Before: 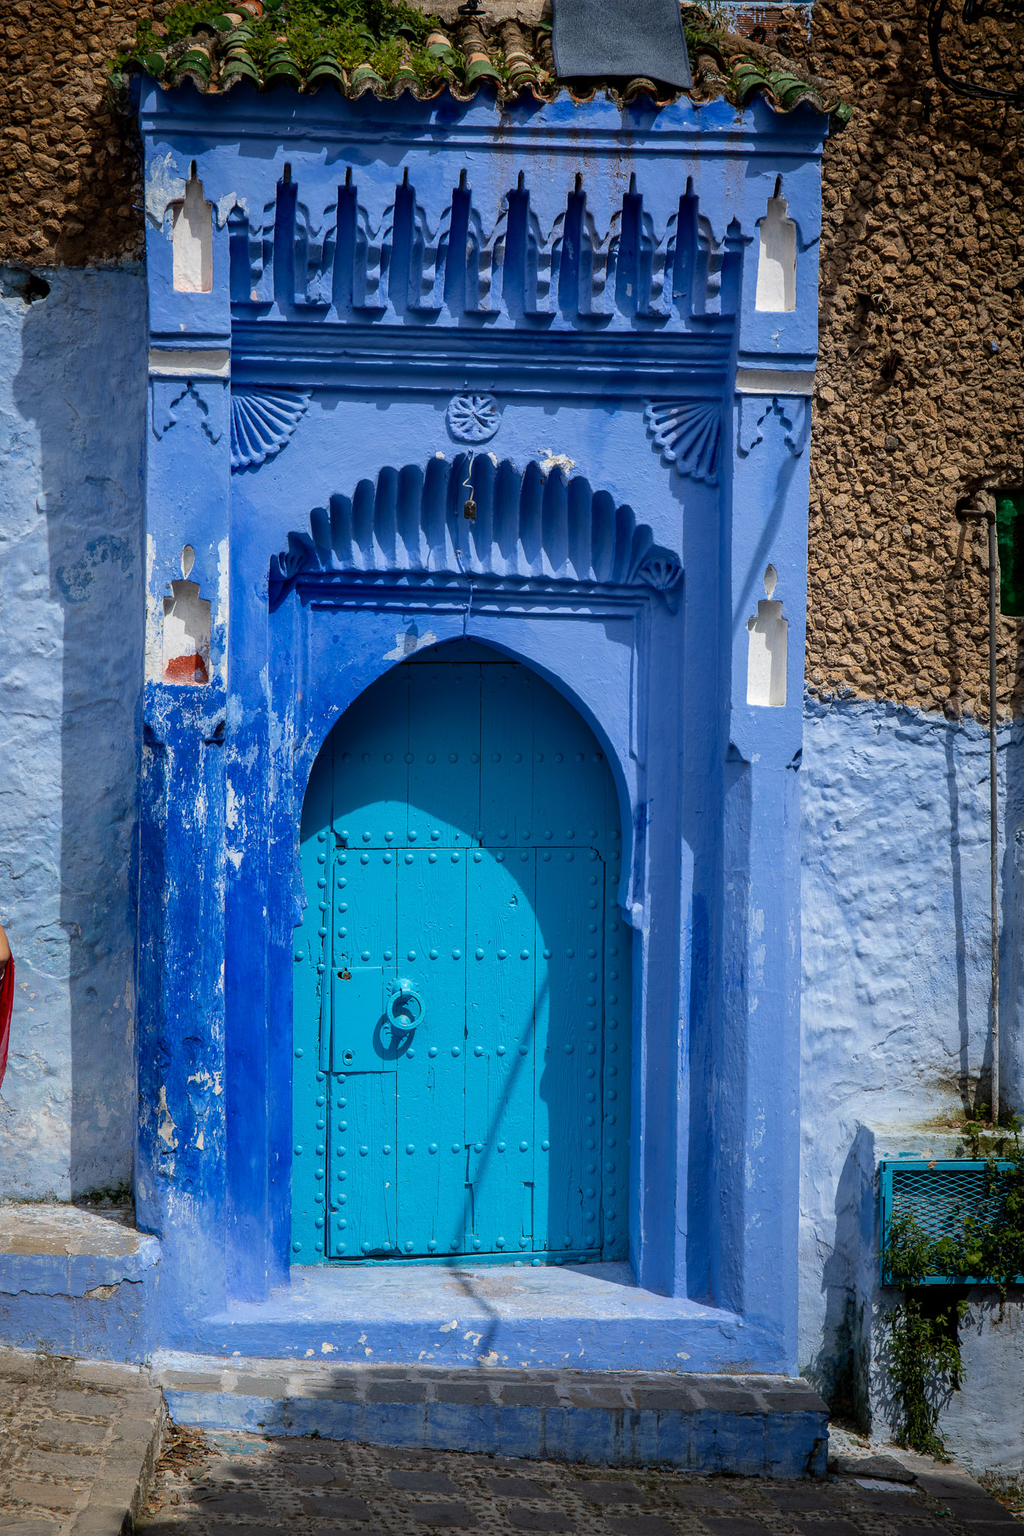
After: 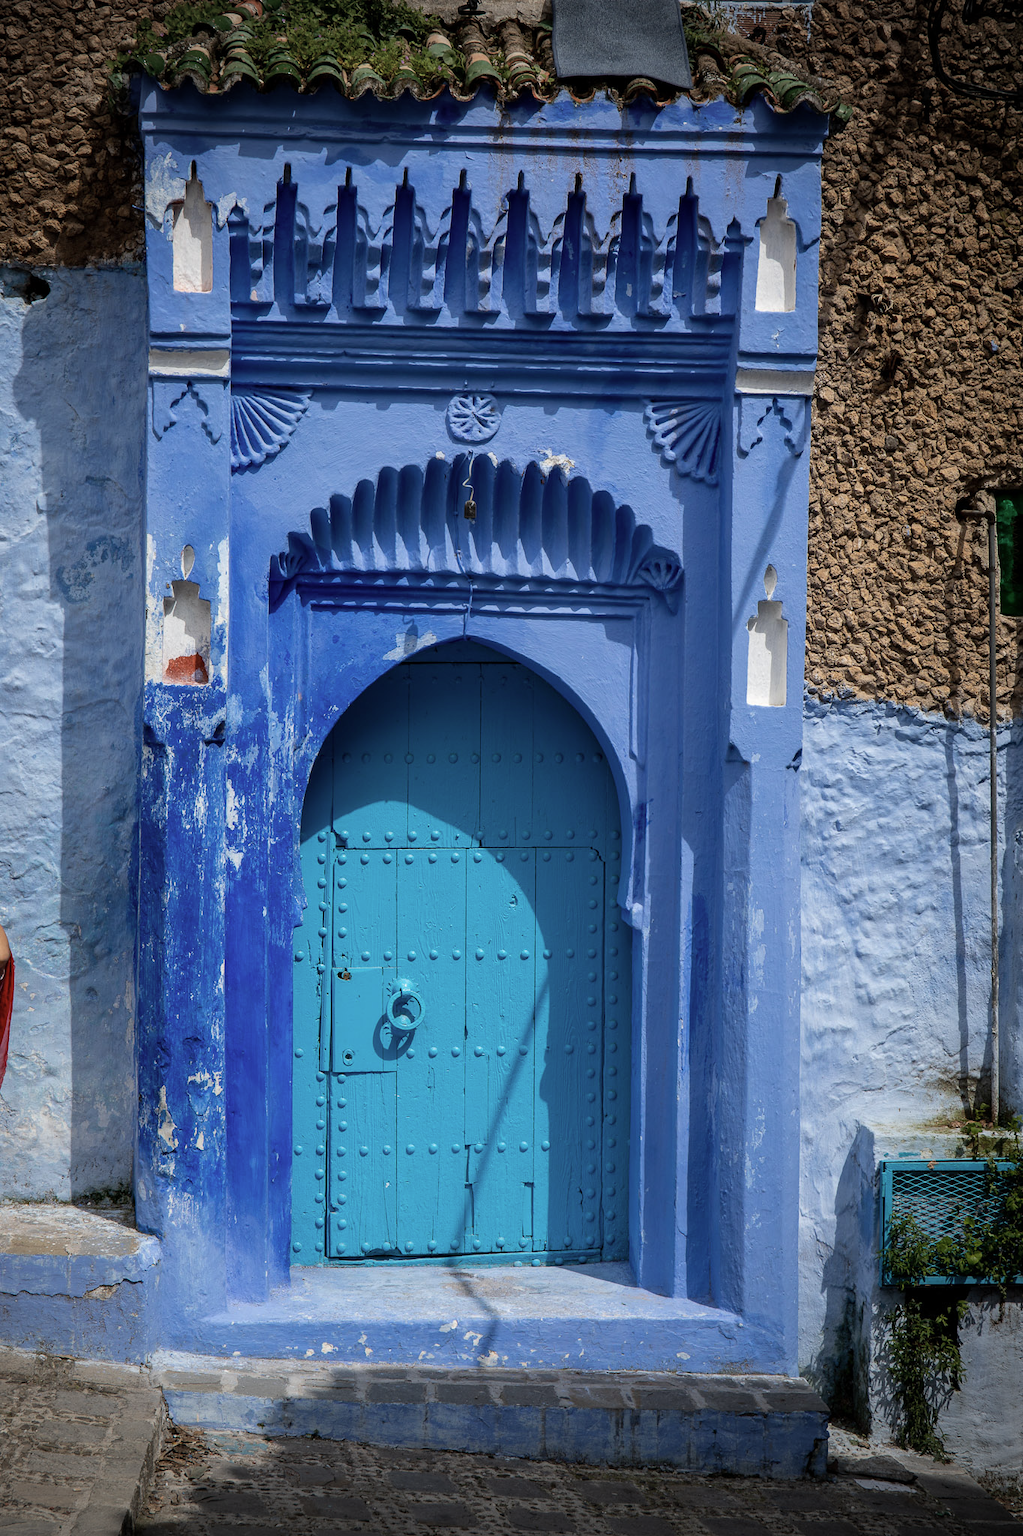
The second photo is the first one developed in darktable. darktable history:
contrast brightness saturation: saturation -0.159
vignetting: fall-off start 97.12%, width/height ratio 1.187
